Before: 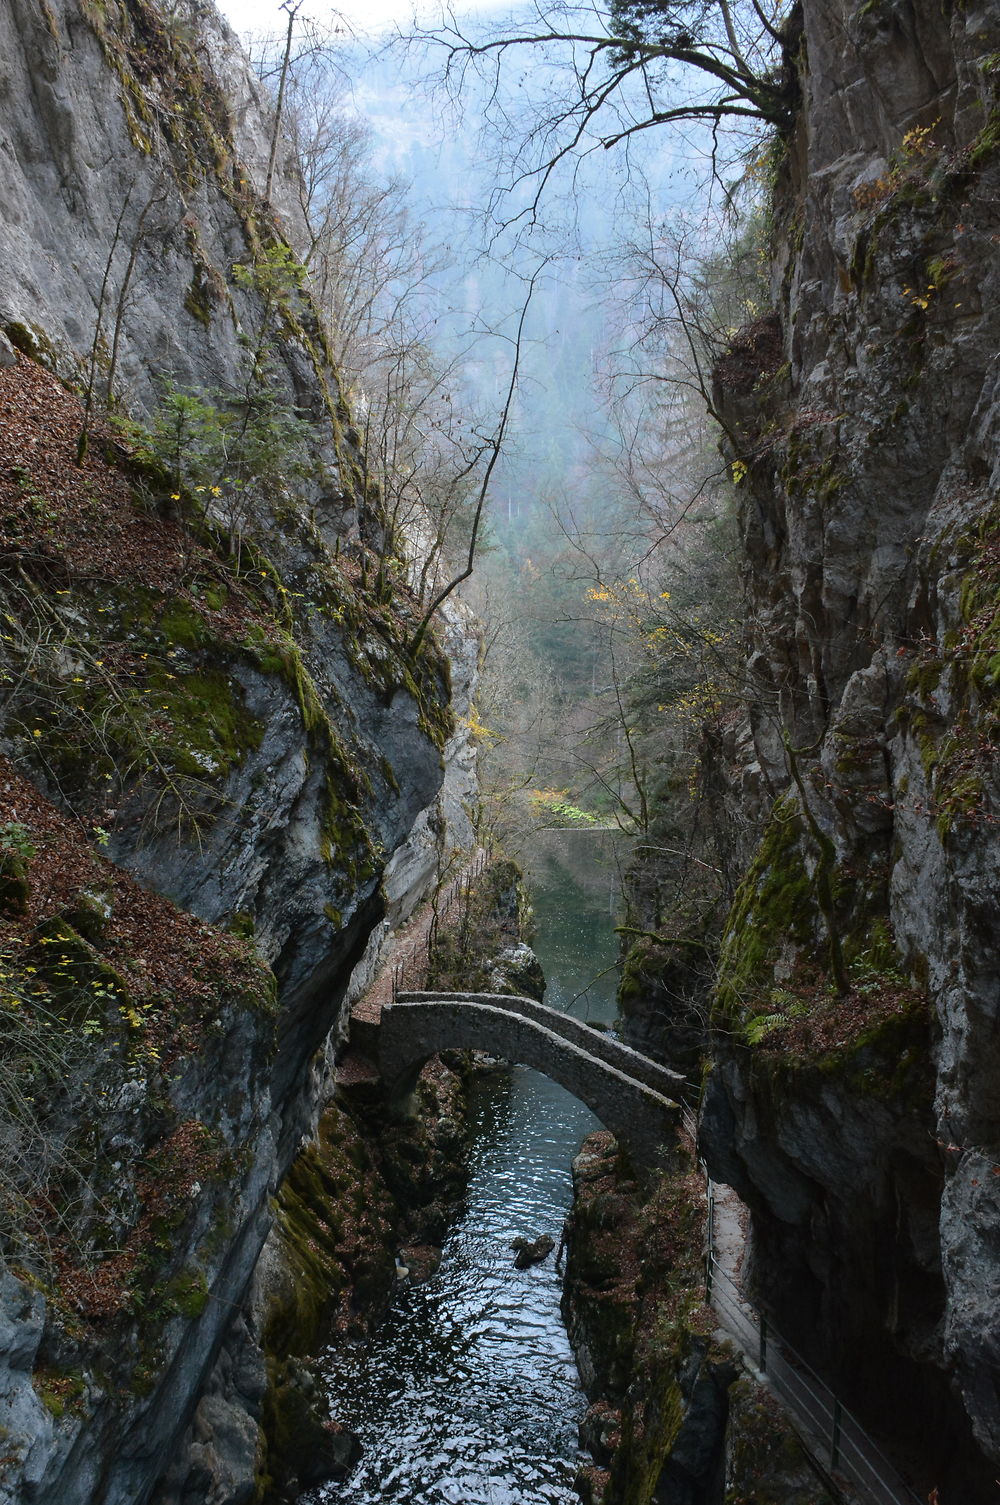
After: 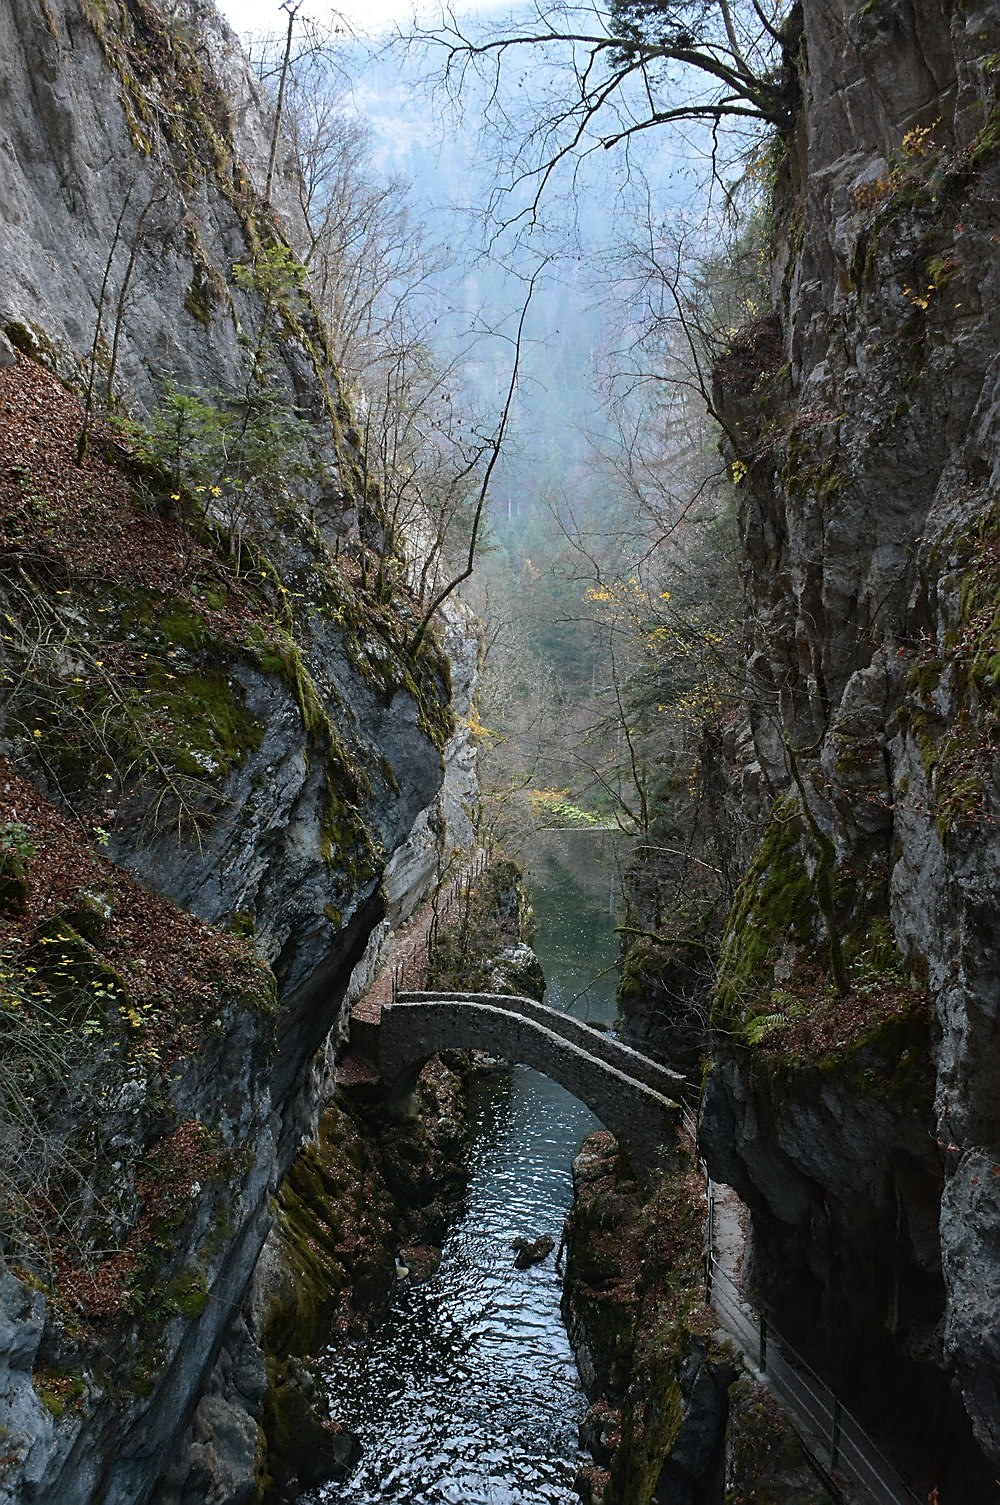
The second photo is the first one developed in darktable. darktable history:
sharpen: amount 0.5
